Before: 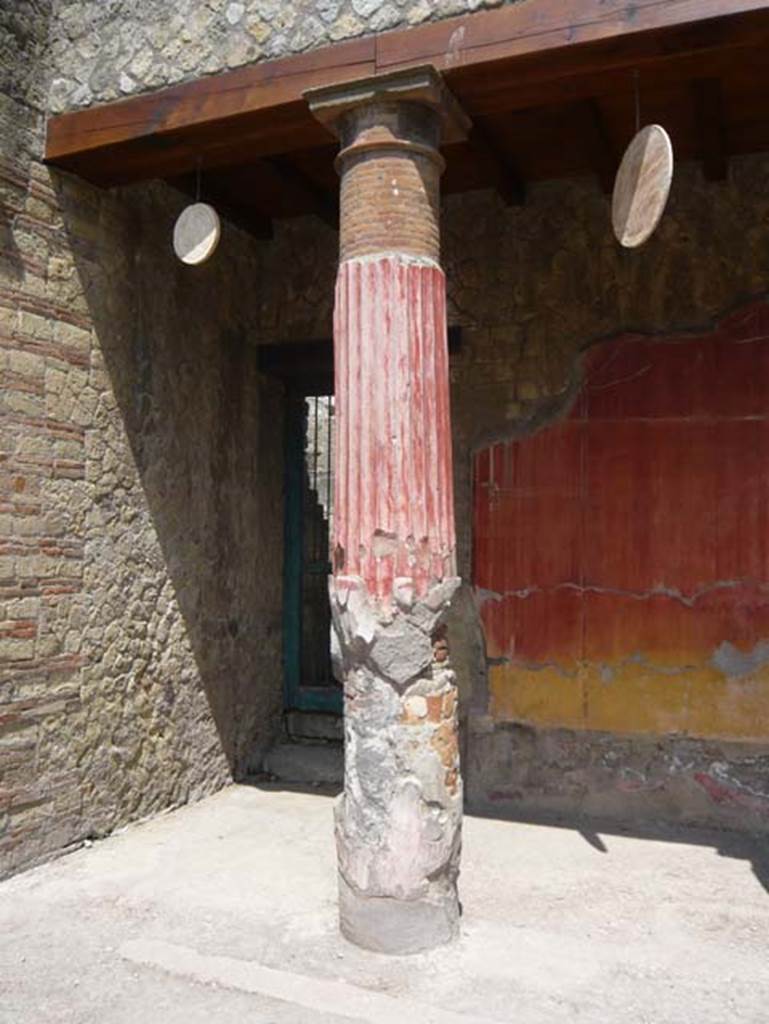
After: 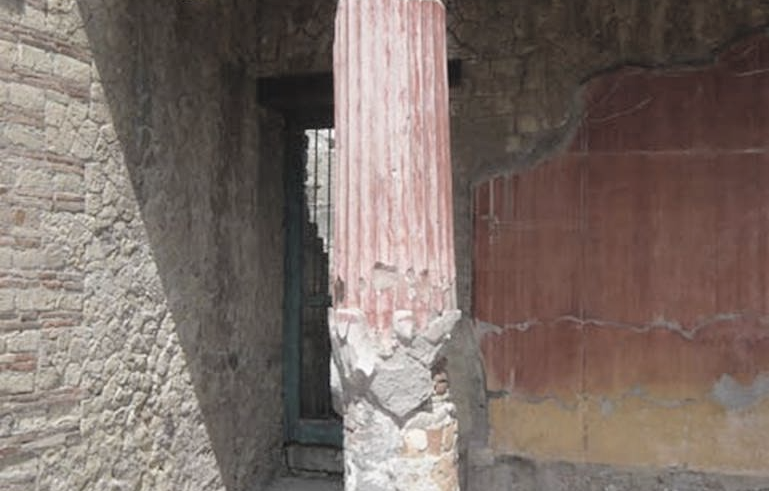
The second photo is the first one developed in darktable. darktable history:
crop and rotate: top 26.078%, bottom 25.919%
contrast brightness saturation: brightness 0.187, saturation -0.503
